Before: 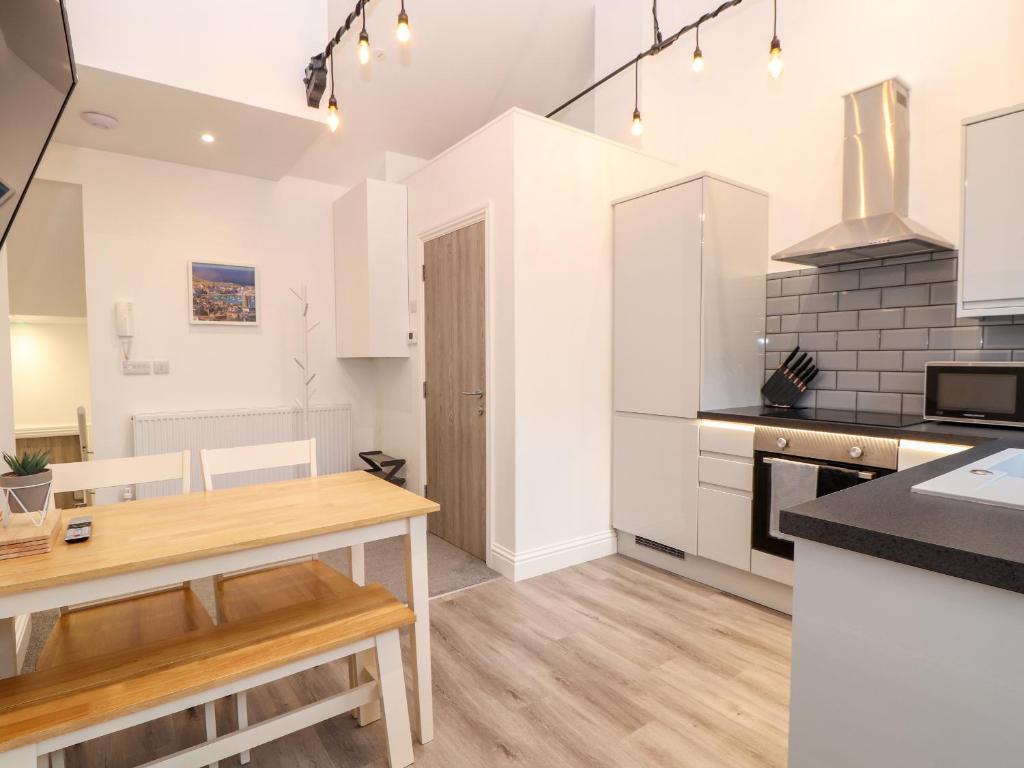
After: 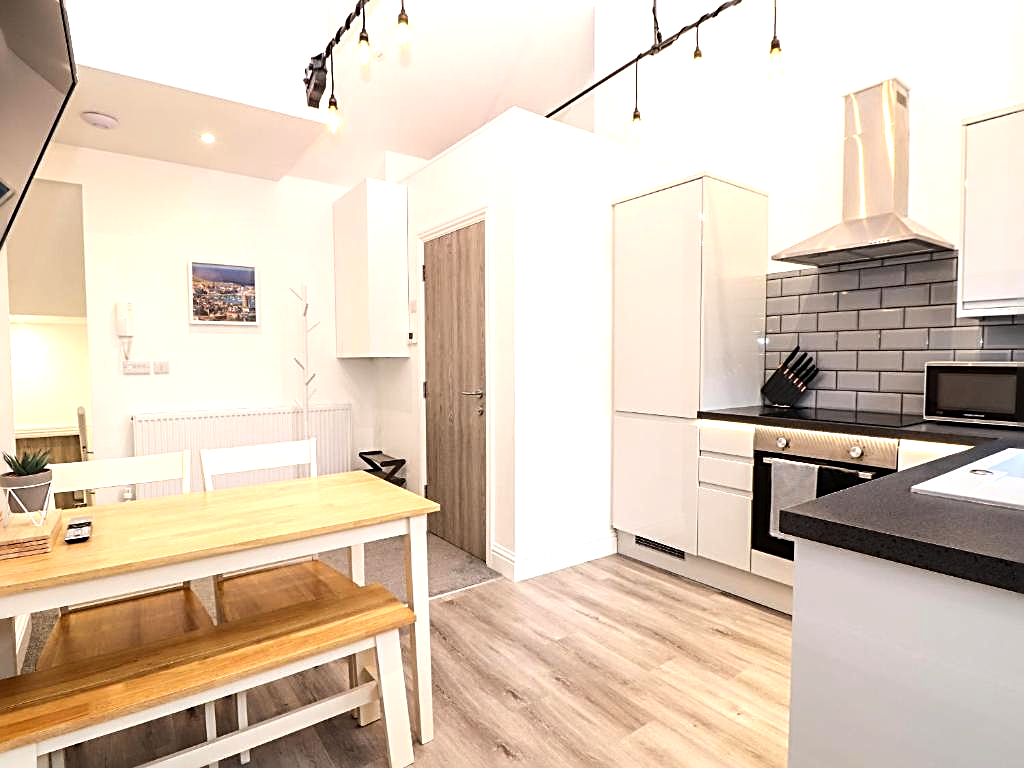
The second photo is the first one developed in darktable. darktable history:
tone equalizer: -8 EV -0.784 EV, -7 EV -0.727 EV, -6 EV -0.59 EV, -5 EV -0.401 EV, -3 EV 0.392 EV, -2 EV 0.6 EV, -1 EV 0.69 EV, +0 EV 0.766 EV, edges refinement/feathering 500, mask exposure compensation -1.57 EV, preserve details no
sharpen: radius 2.562, amount 0.632
